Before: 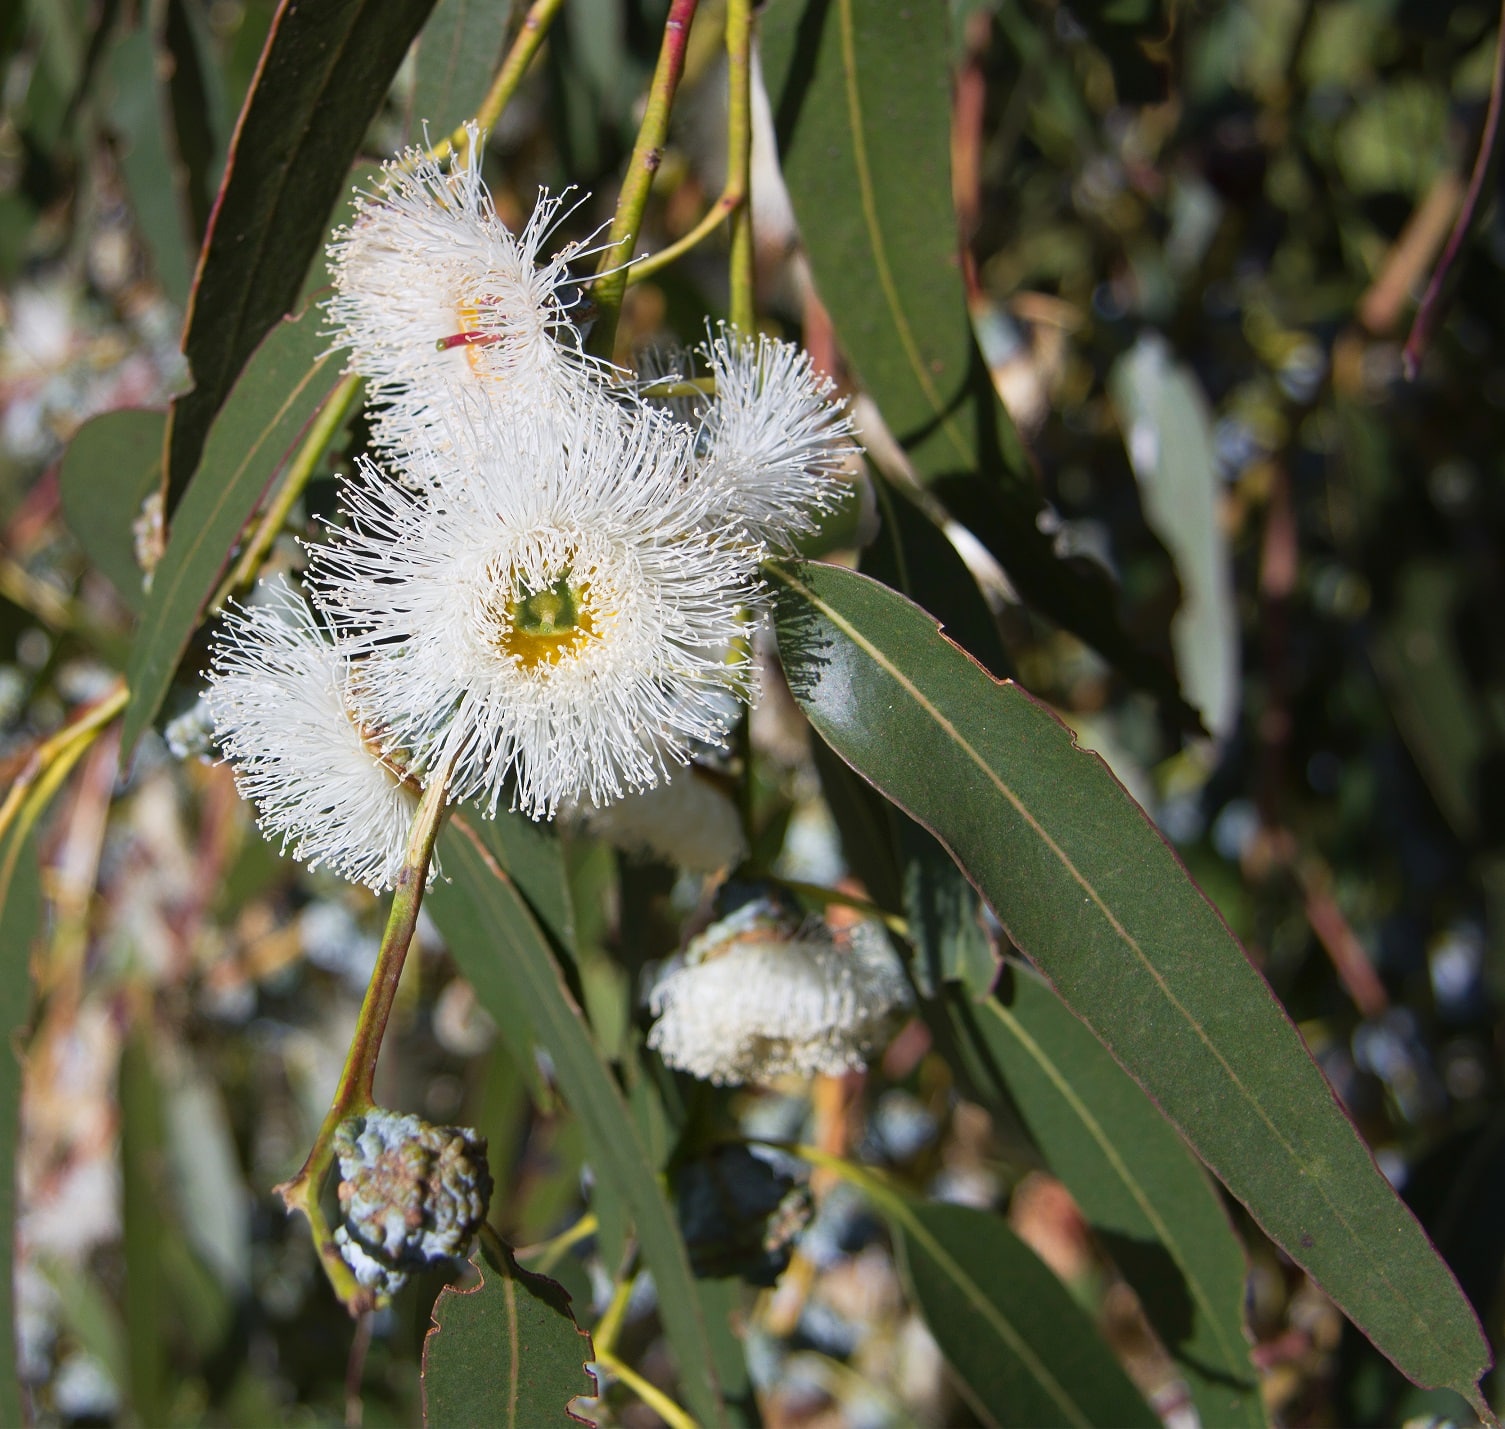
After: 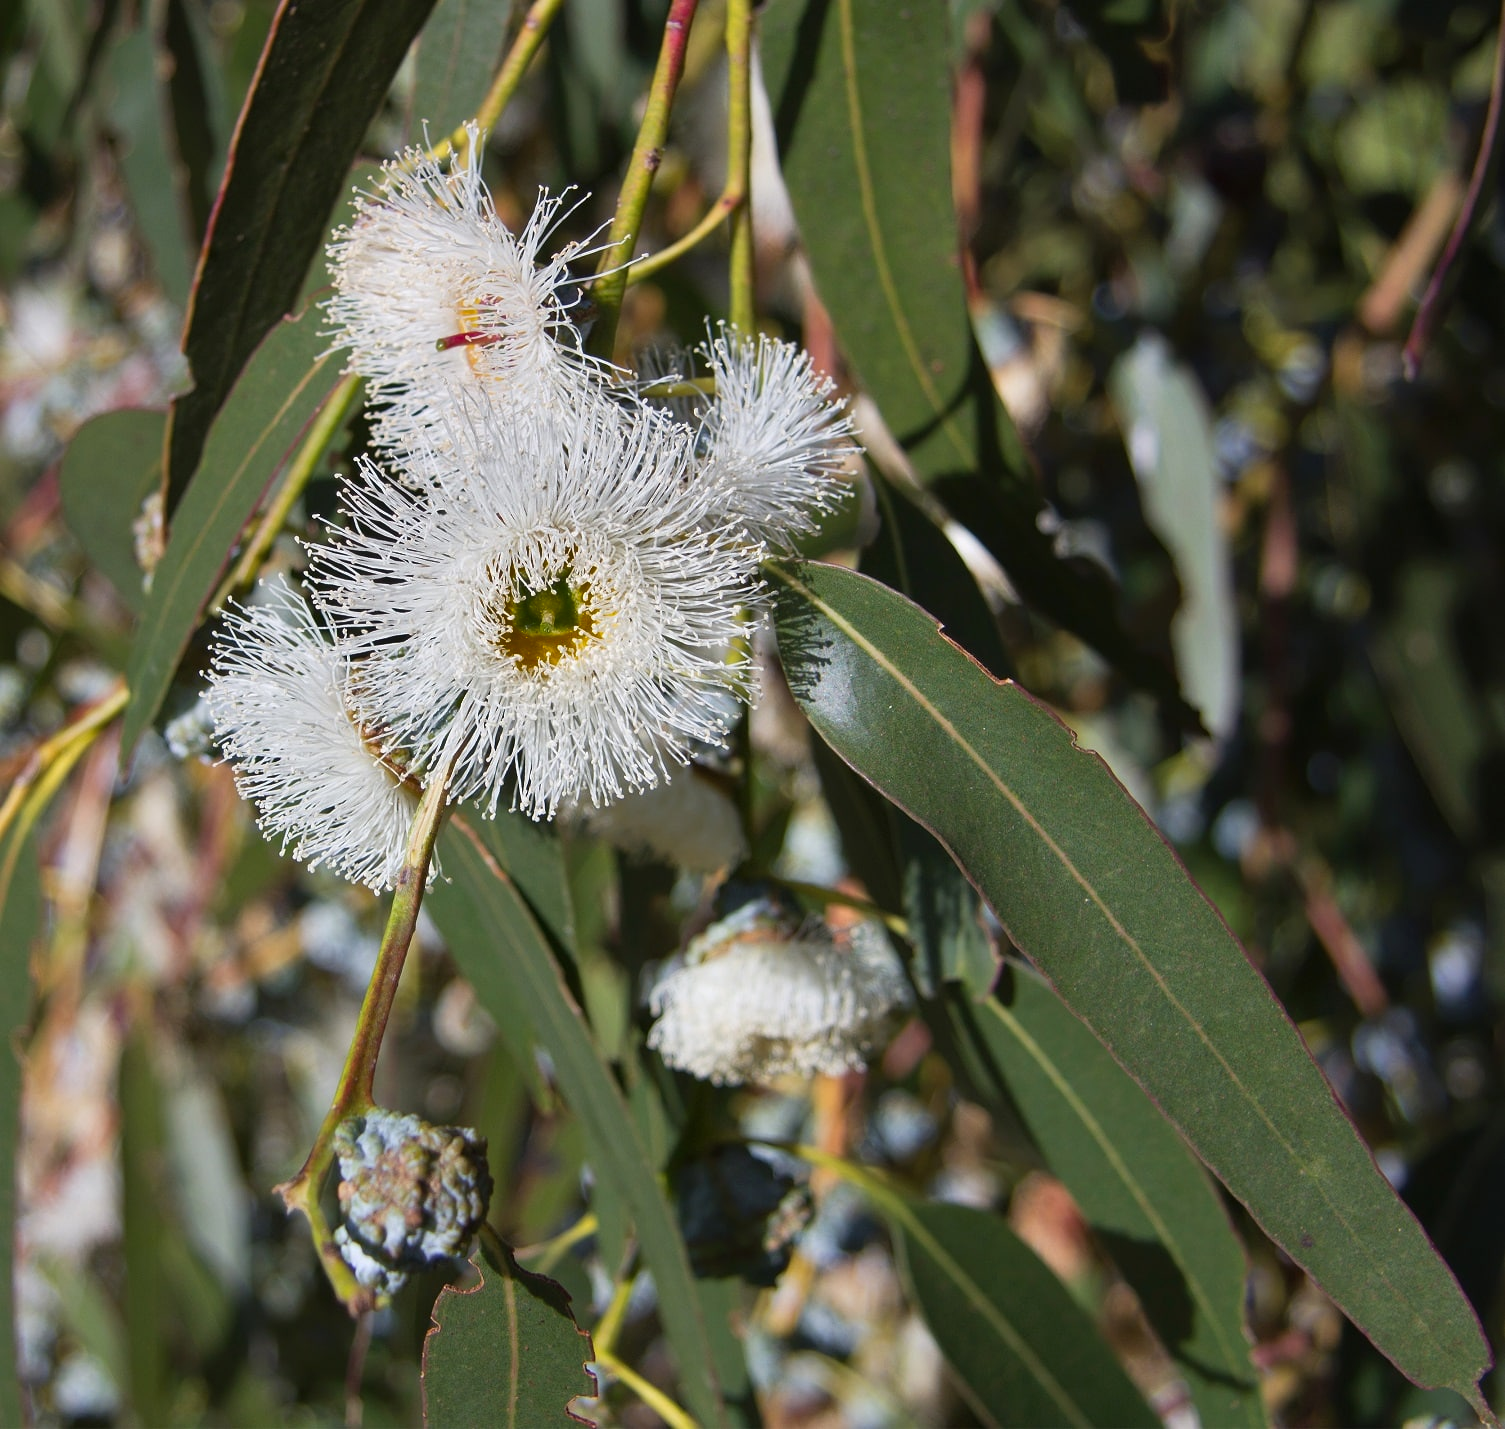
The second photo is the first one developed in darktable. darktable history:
shadows and highlights: shadows 24.5, highlights -78.15, soften with gaussian
rotate and perspective: automatic cropping off
